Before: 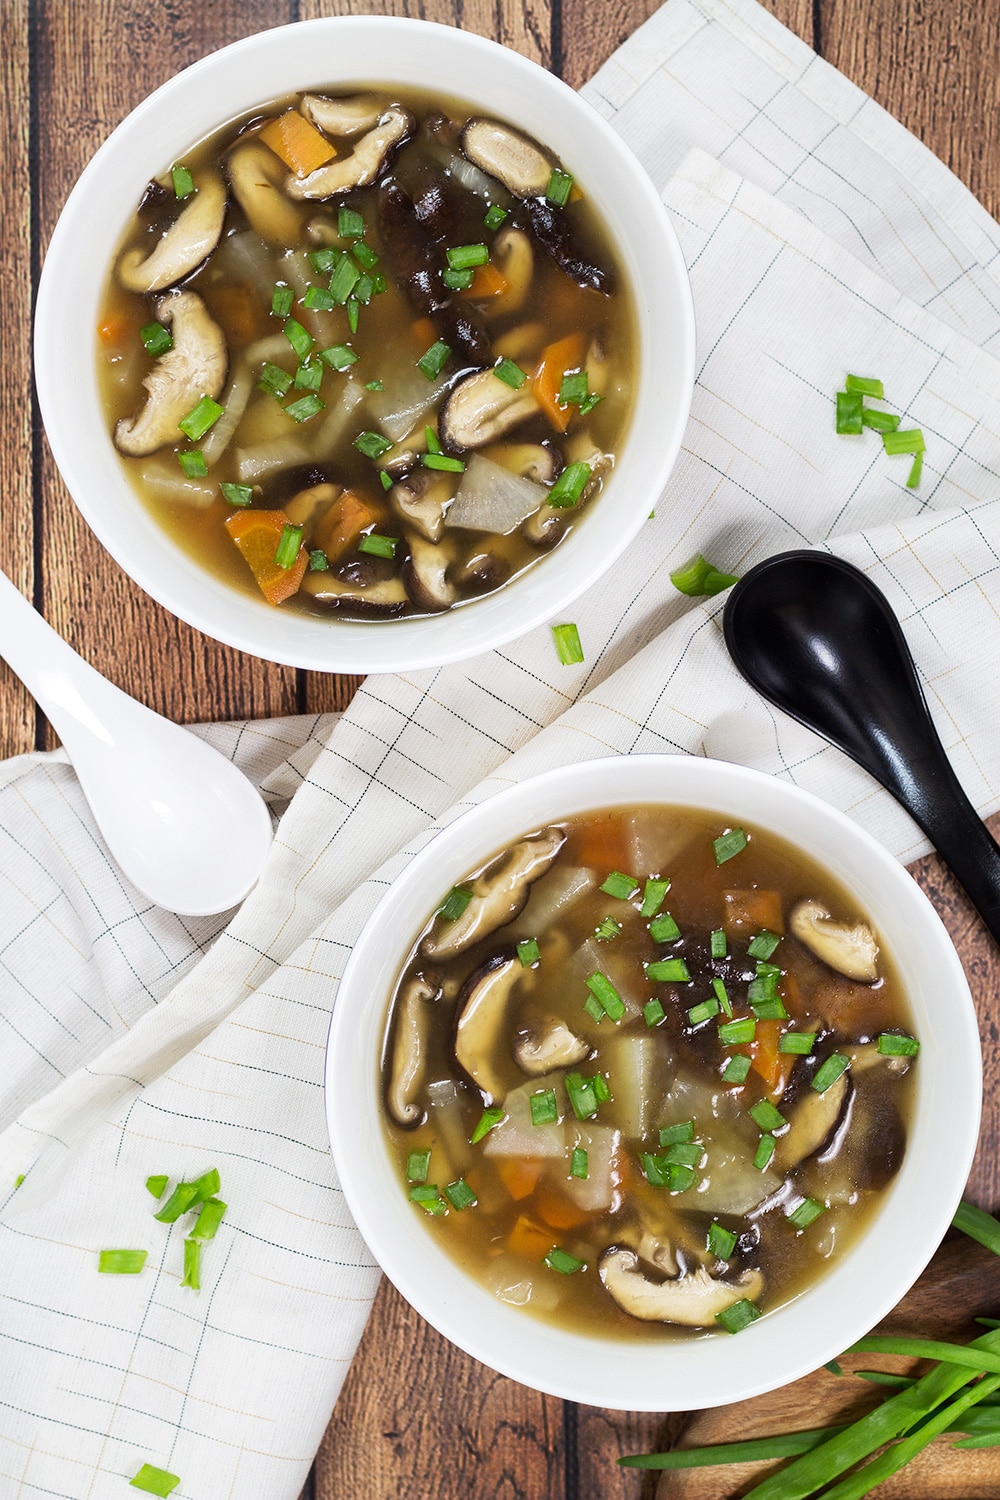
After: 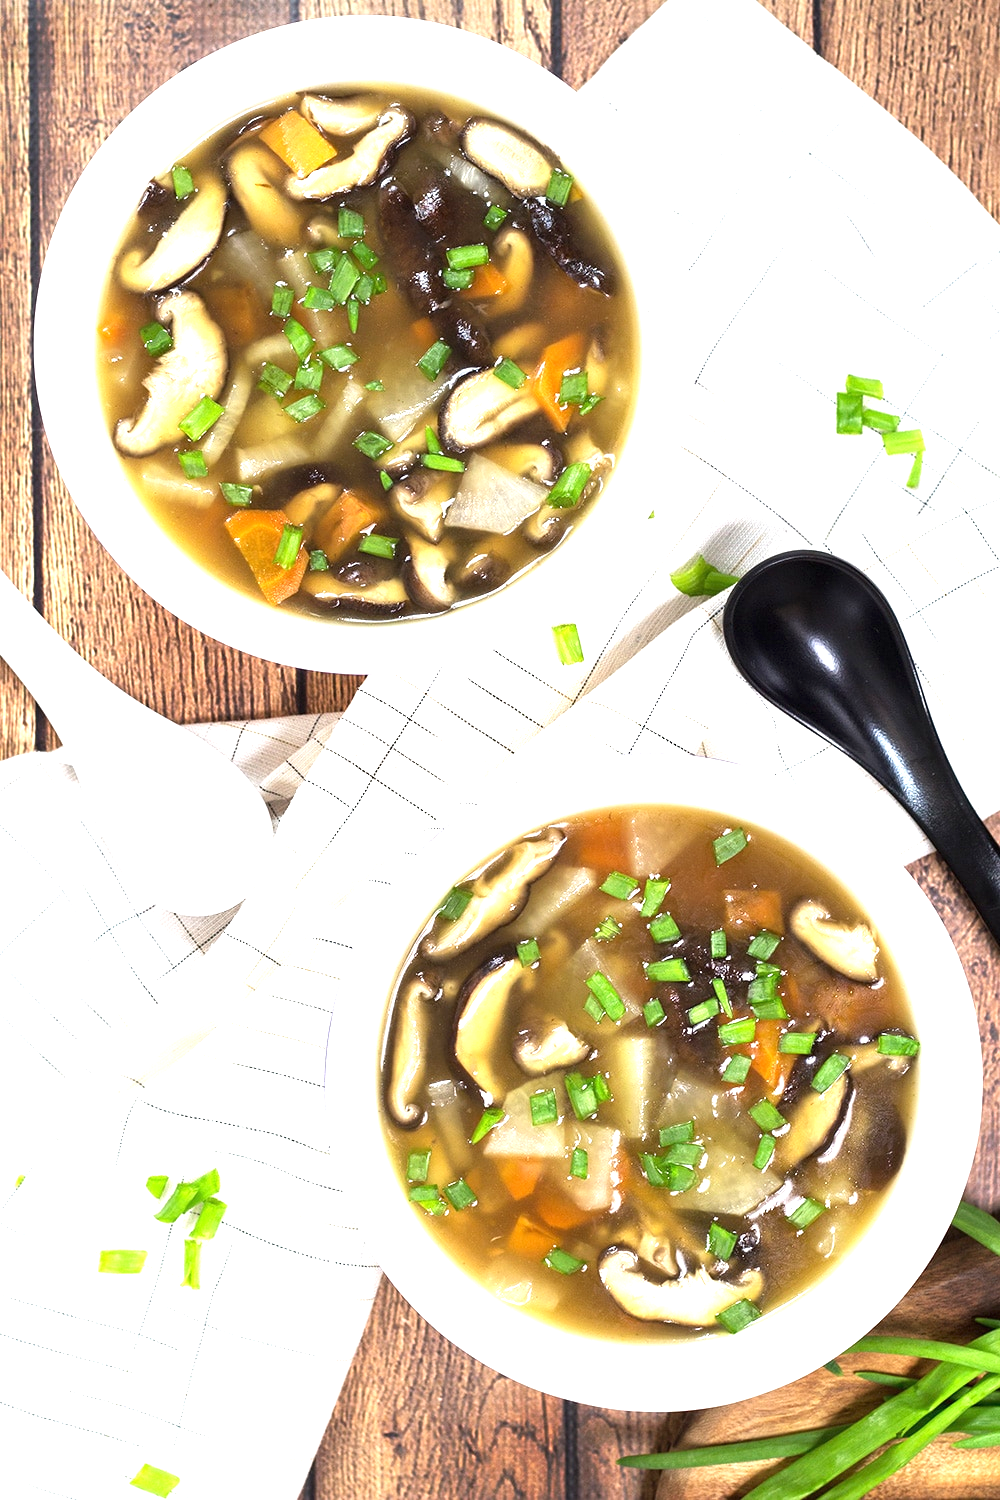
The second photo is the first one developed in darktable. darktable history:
white balance: emerald 1
exposure: black level correction 0, exposure 1.125 EV, compensate exposure bias true, compensate highlight preservation false
